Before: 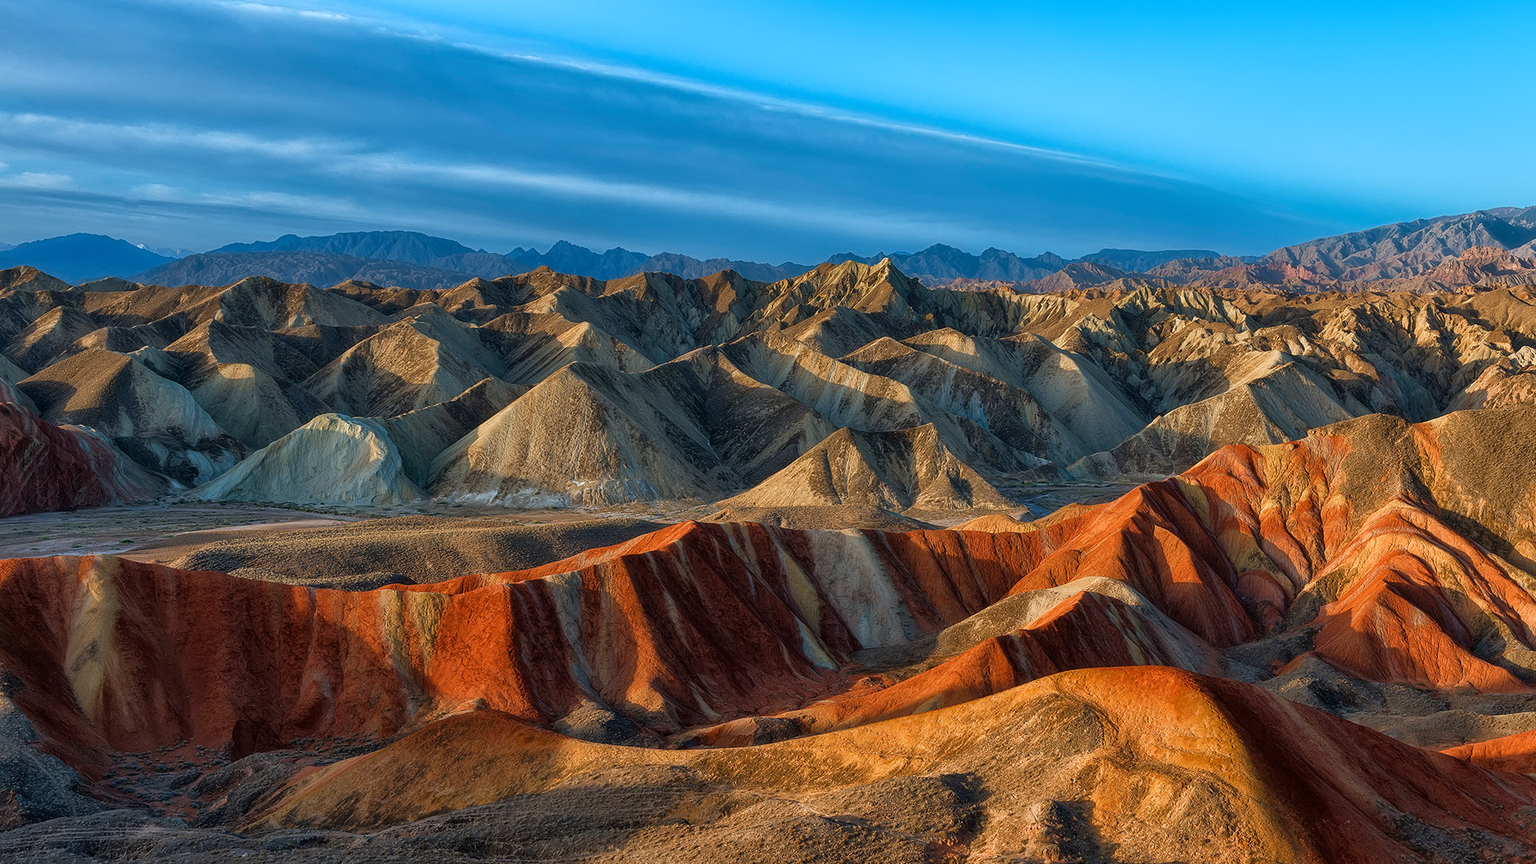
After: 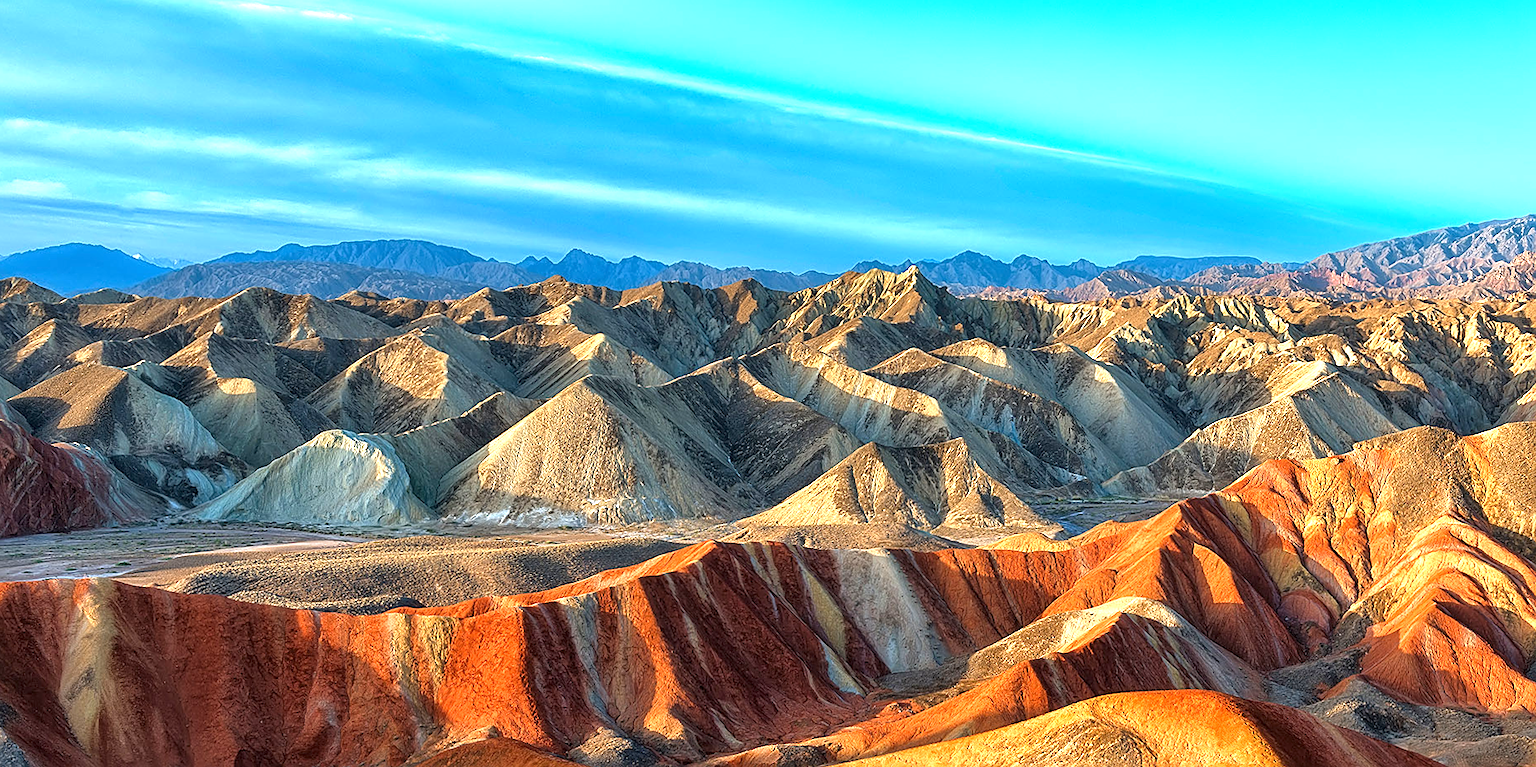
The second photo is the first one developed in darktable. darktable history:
sharpen: on, module defaults
exposure: black level correction 0, exposure 1.3 EV, compensate highlight preservation false
crop and rotate: angle 0.2°, left 0.275%, right 3.127%, bottom 14.18%
